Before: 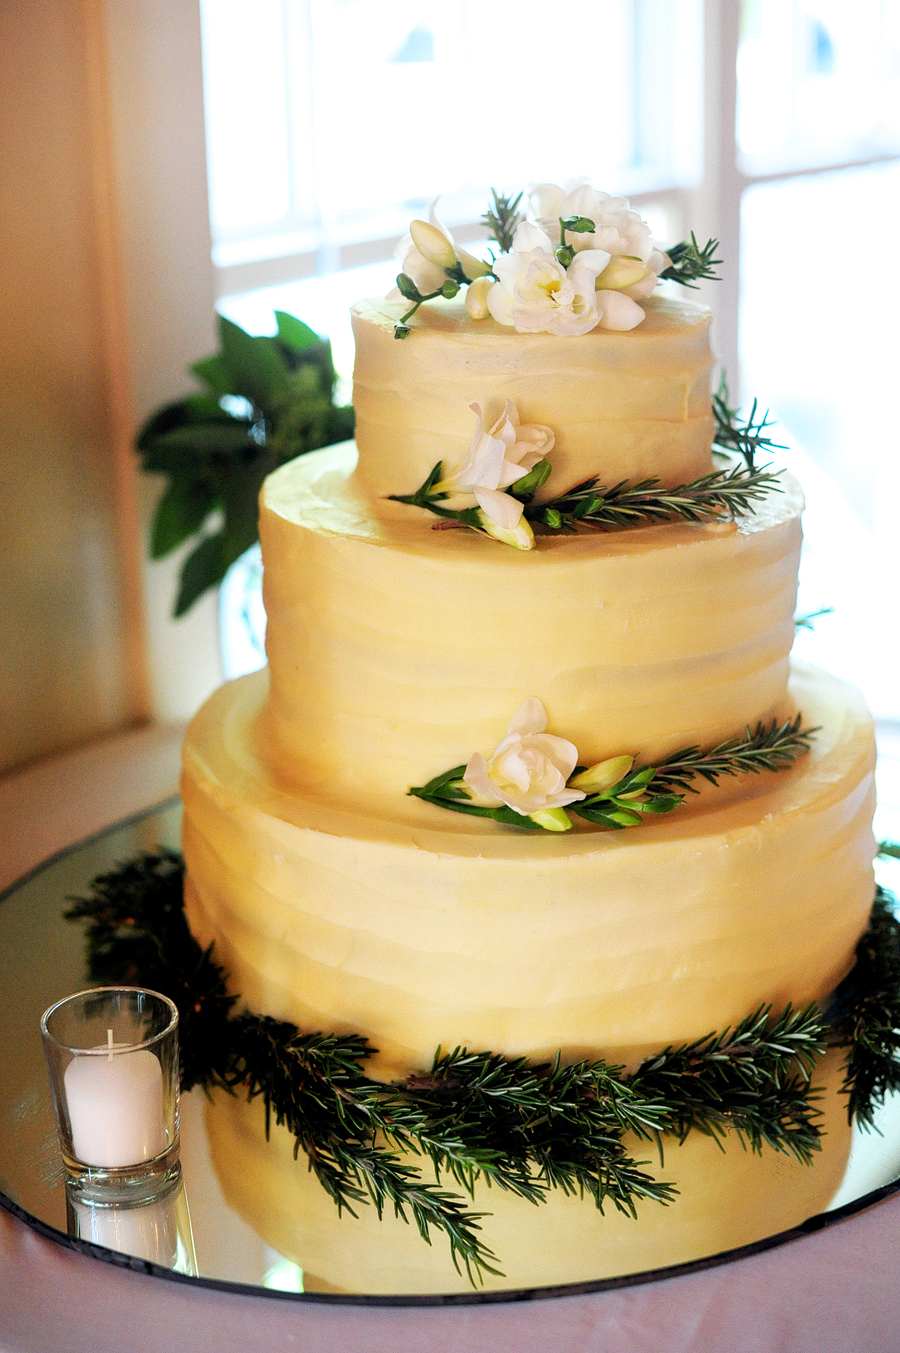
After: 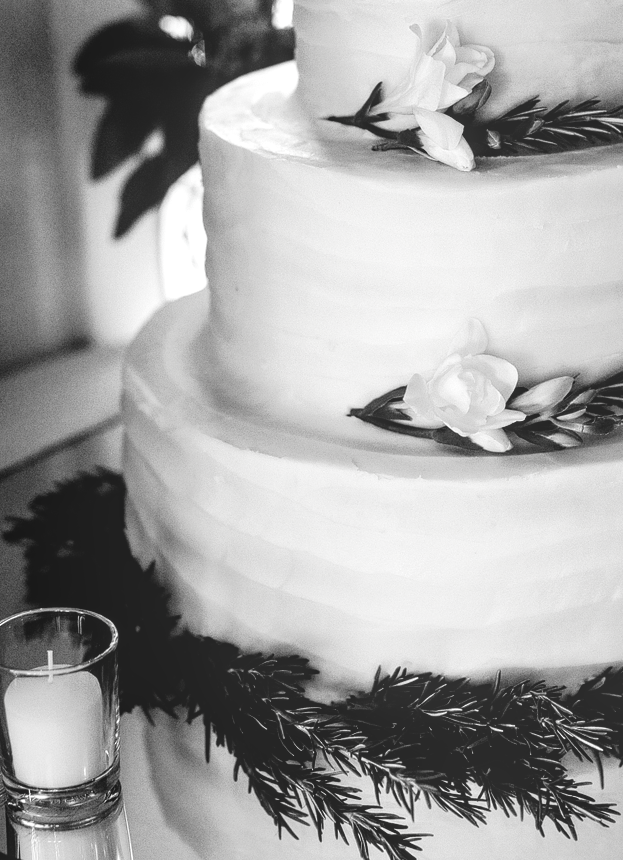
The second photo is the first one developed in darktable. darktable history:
crop: left 6.728%, top 28.047%, right 24.046%, bottom 8.352%
base curve: curves: ch0 [(0, 0) (0.036, 0.025) (0.121, 0.166) (0.206, 0.329) (0.605, 0.79) (1, 1)]
contrast brightness saturation: contrast -0.033, brightness -0.589, saturation -0.996
local contrast: highlights 45%, shadows 5%, detail 101%
exposure: exposure 0.571 EV, compensate exposure bias true, compensate highlight preservation false
